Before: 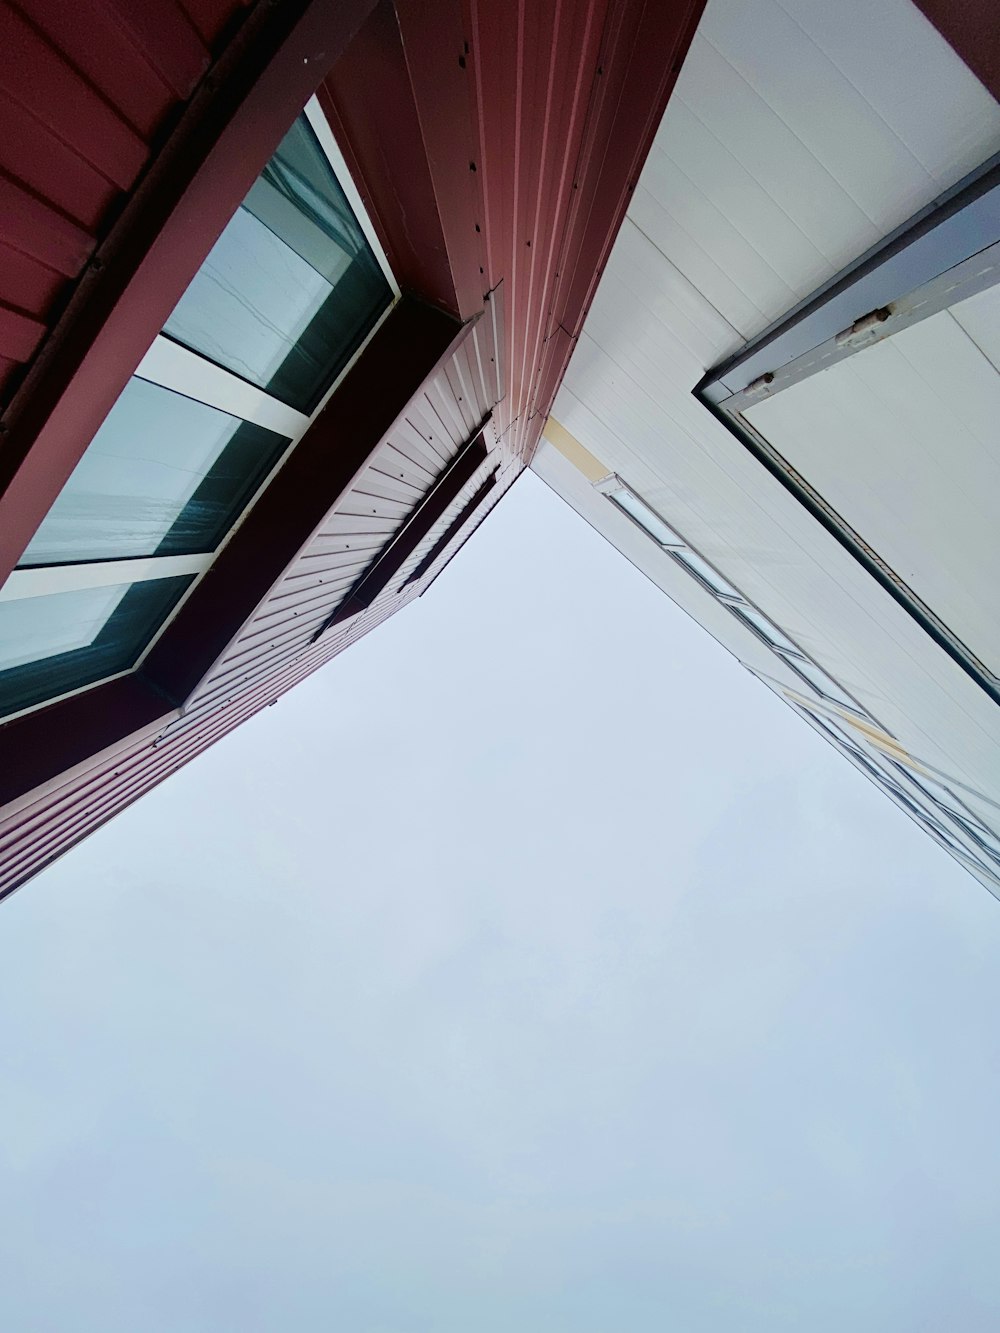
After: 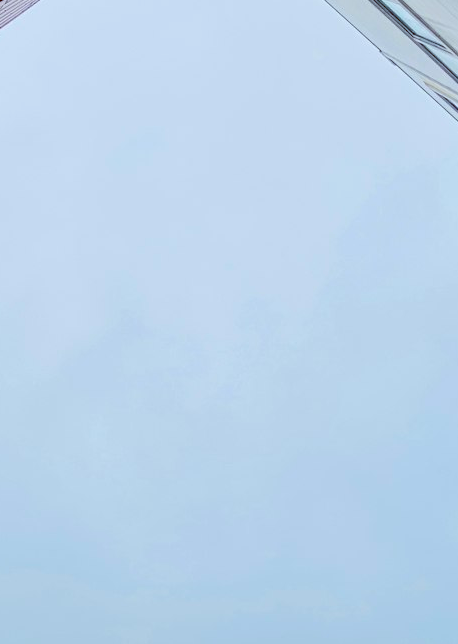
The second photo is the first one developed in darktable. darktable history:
crop: left 35.976%, top 45.819%, right 18.162%, bottom 5.807%
color balance: lift [1, 1.015, 1.004, 0.985], gamma [1, 0.958, 0.971, 1.042], gain [1, 0.956, 0.977, 1.044]
